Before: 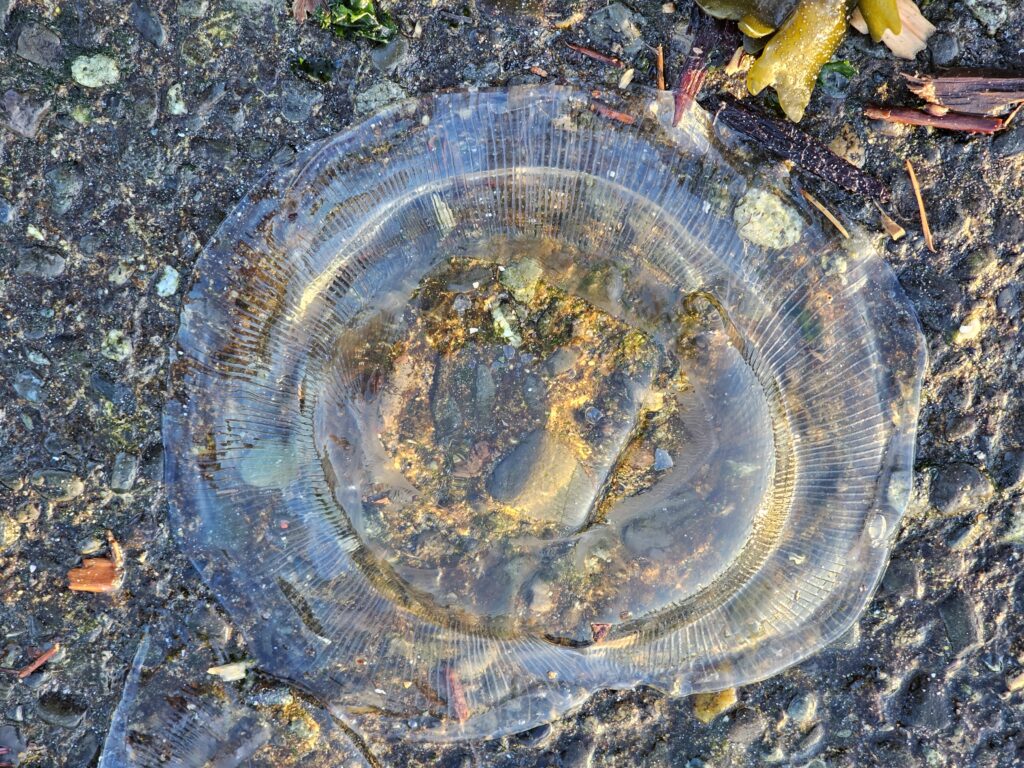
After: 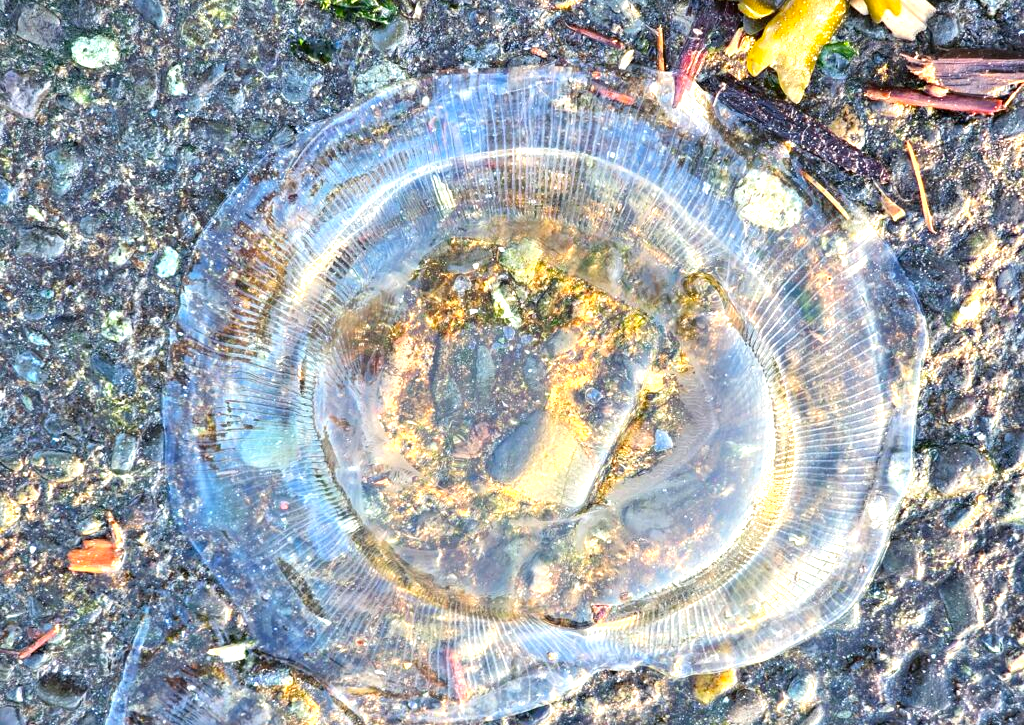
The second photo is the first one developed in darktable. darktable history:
crop and rotate: top 2.479%, bottom 3.018%
exposure: exposure 0.999 EV, compensate highlight preservation false
